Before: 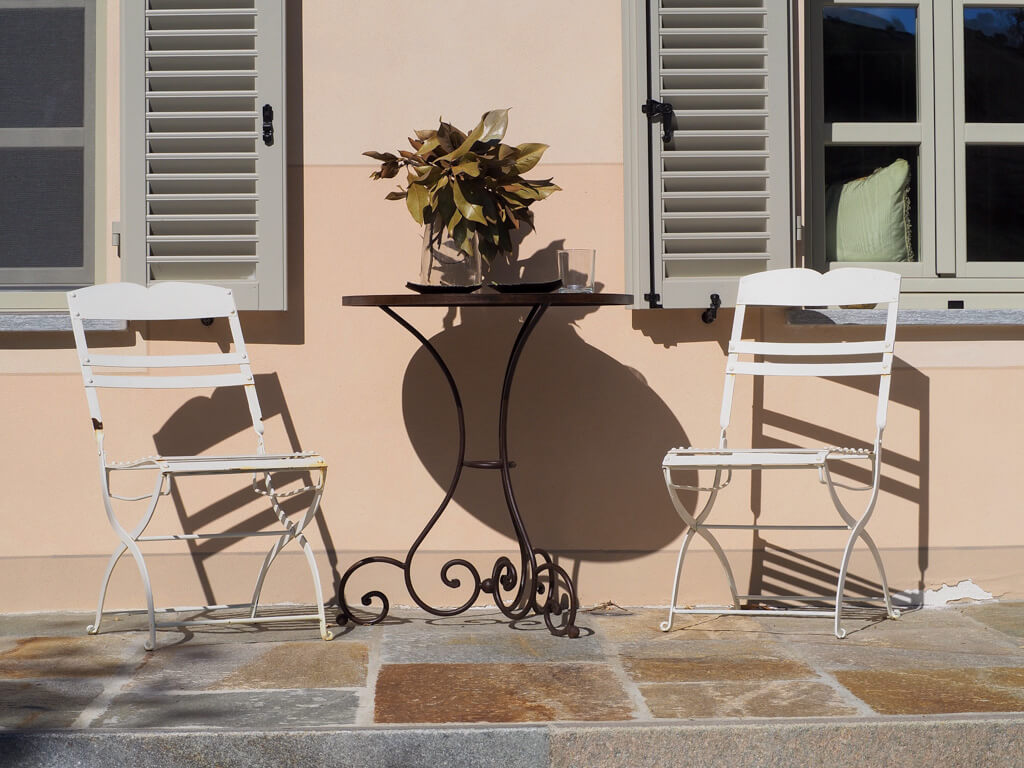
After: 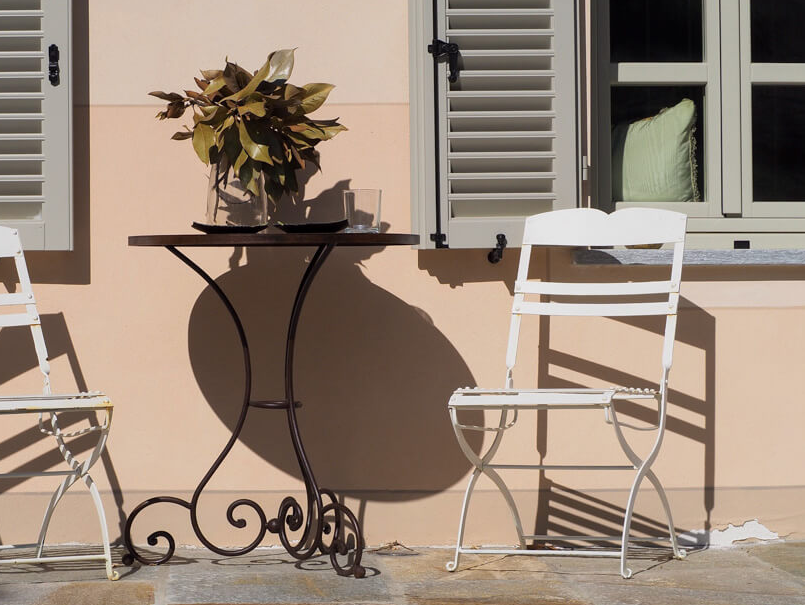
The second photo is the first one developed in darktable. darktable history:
crop and rotate: left 20.966%, top 7.85%, right 0.357%, bottom 13.308%
